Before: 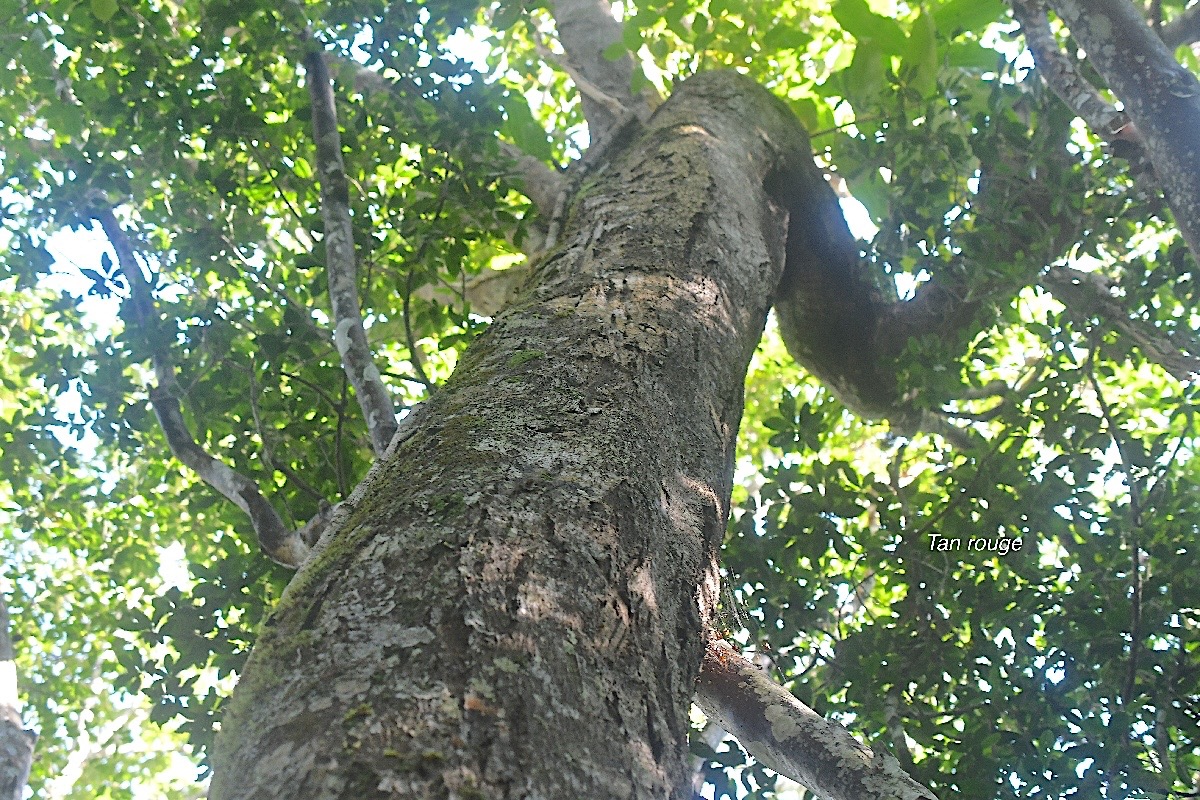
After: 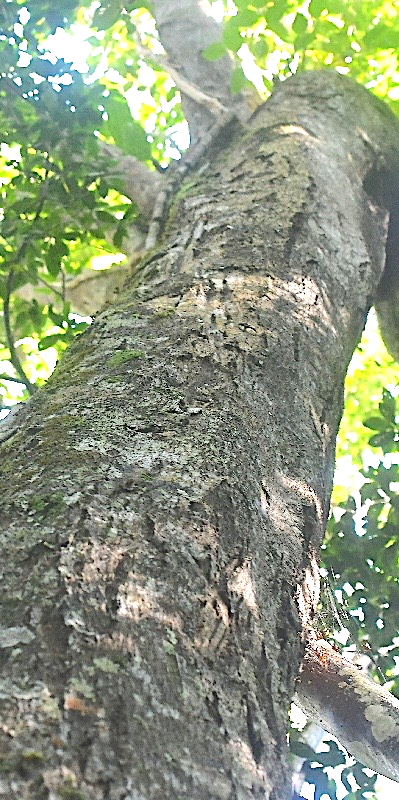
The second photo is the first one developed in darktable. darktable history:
crop: left 33.36%, right 33.36%
exposure: black level correction 0, exposure 0.95 EV, compensate exposure bias true, compensate highlight preservation false
